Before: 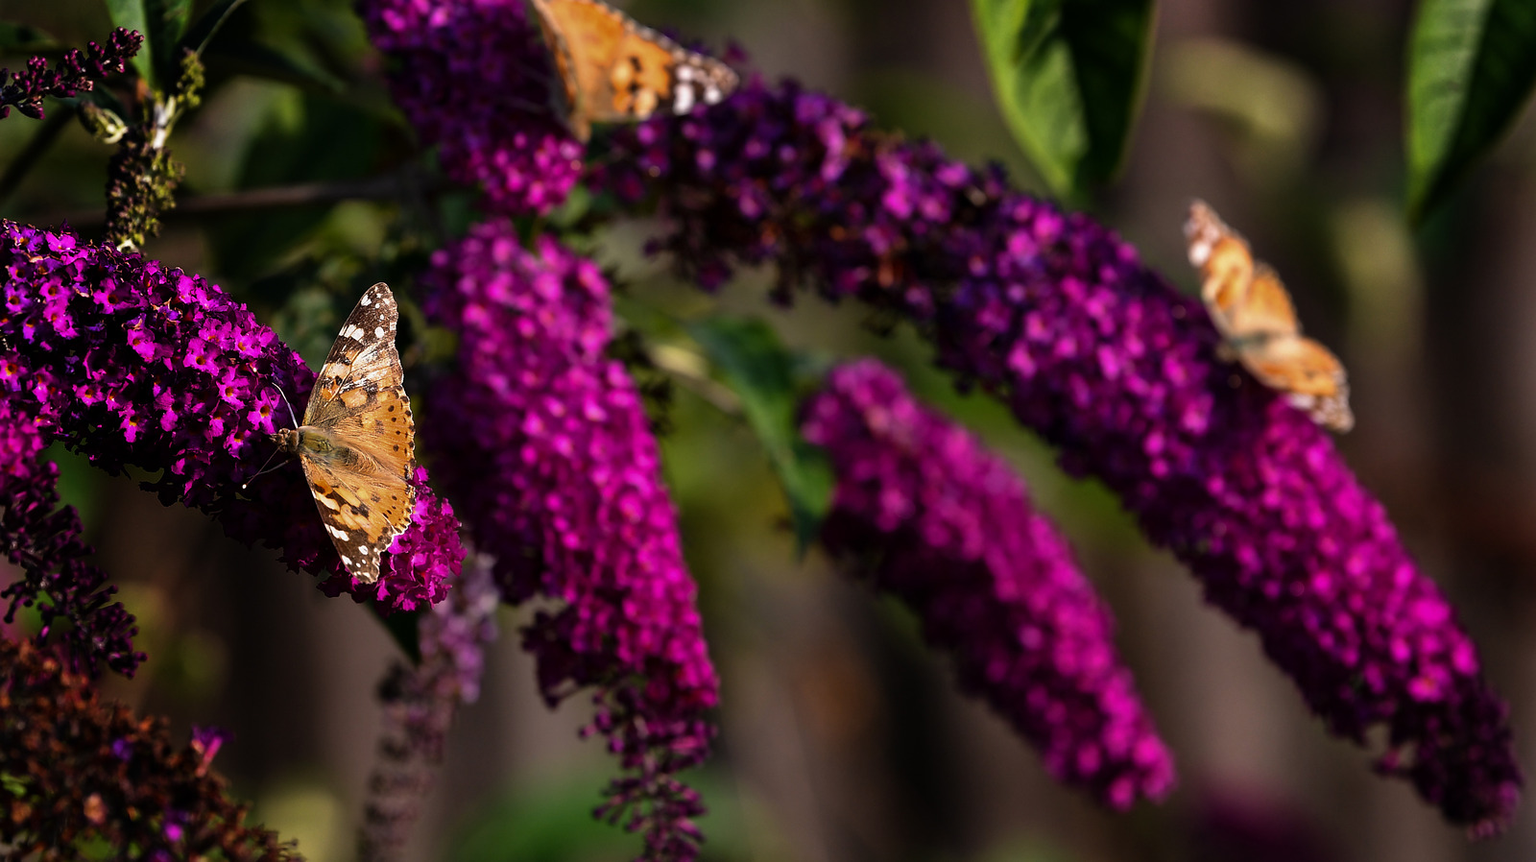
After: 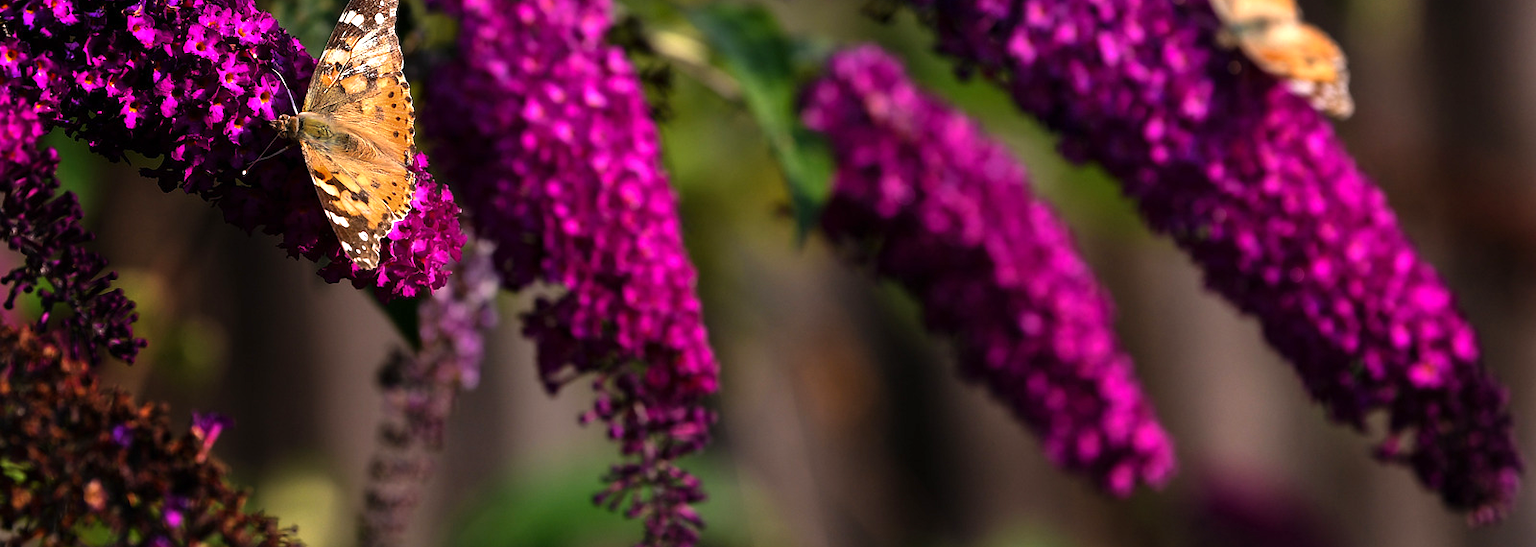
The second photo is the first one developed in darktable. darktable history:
exposure: exposure 0.6 EV, compensate highlight preservation false
crop and rotate: top 36.435%
